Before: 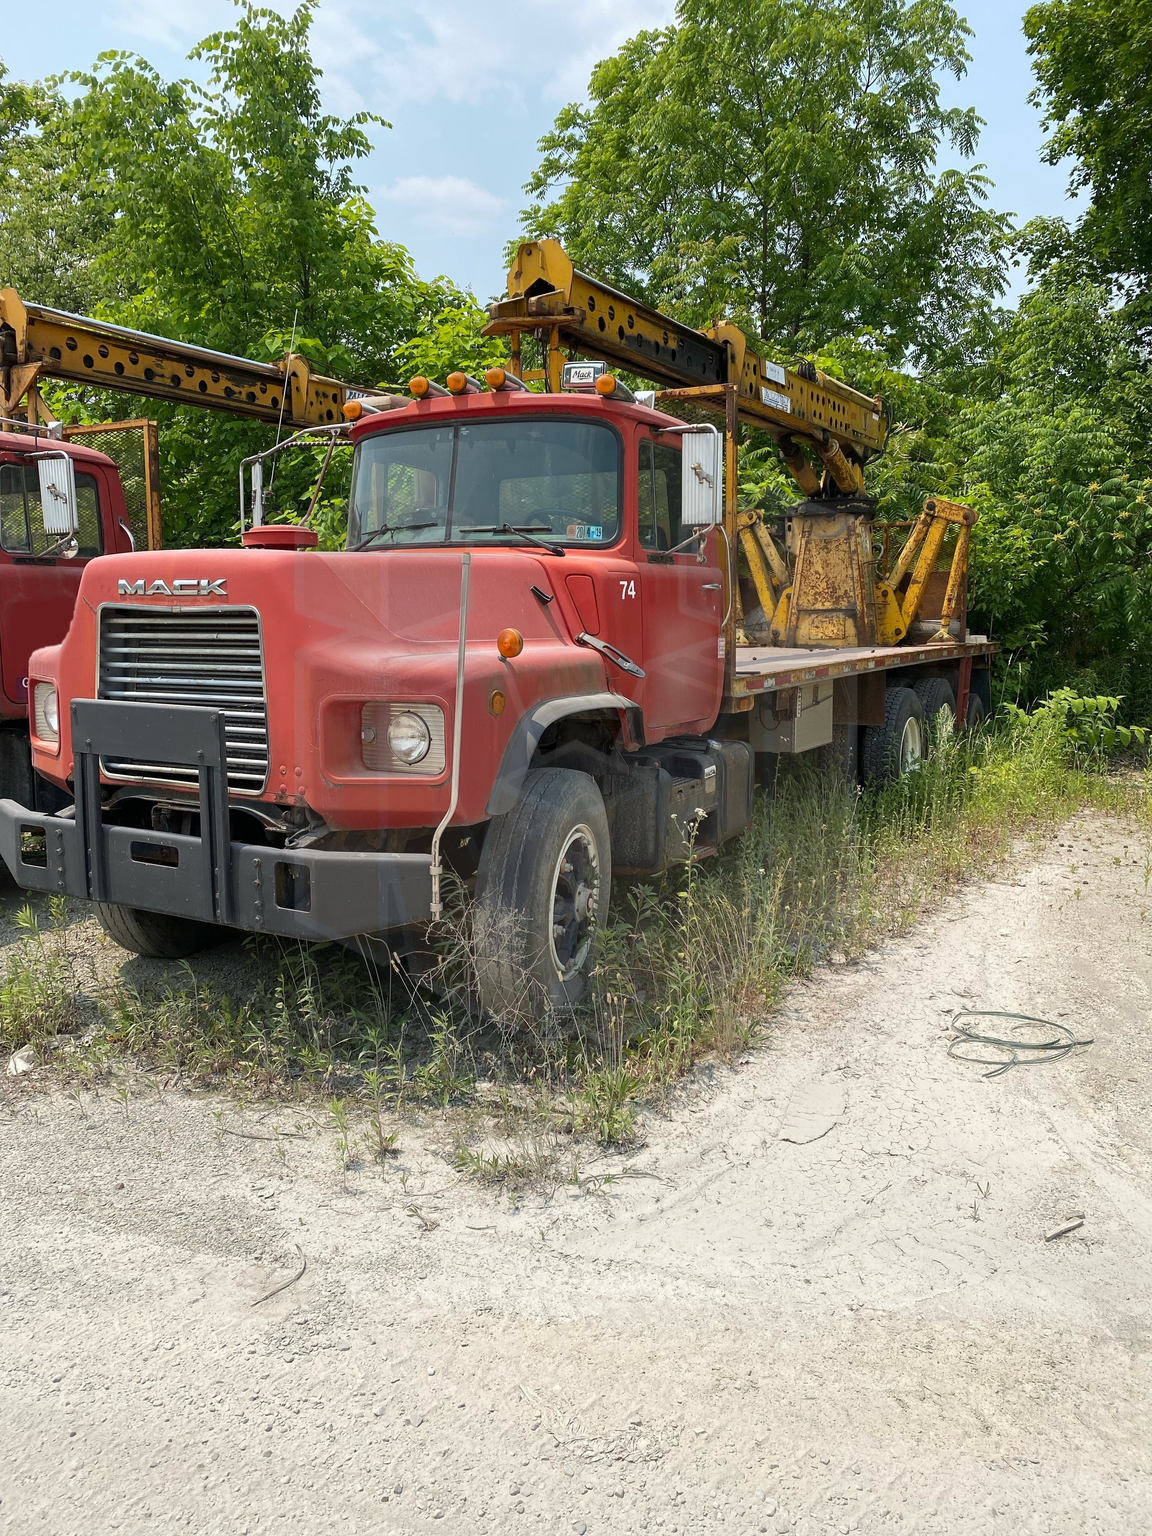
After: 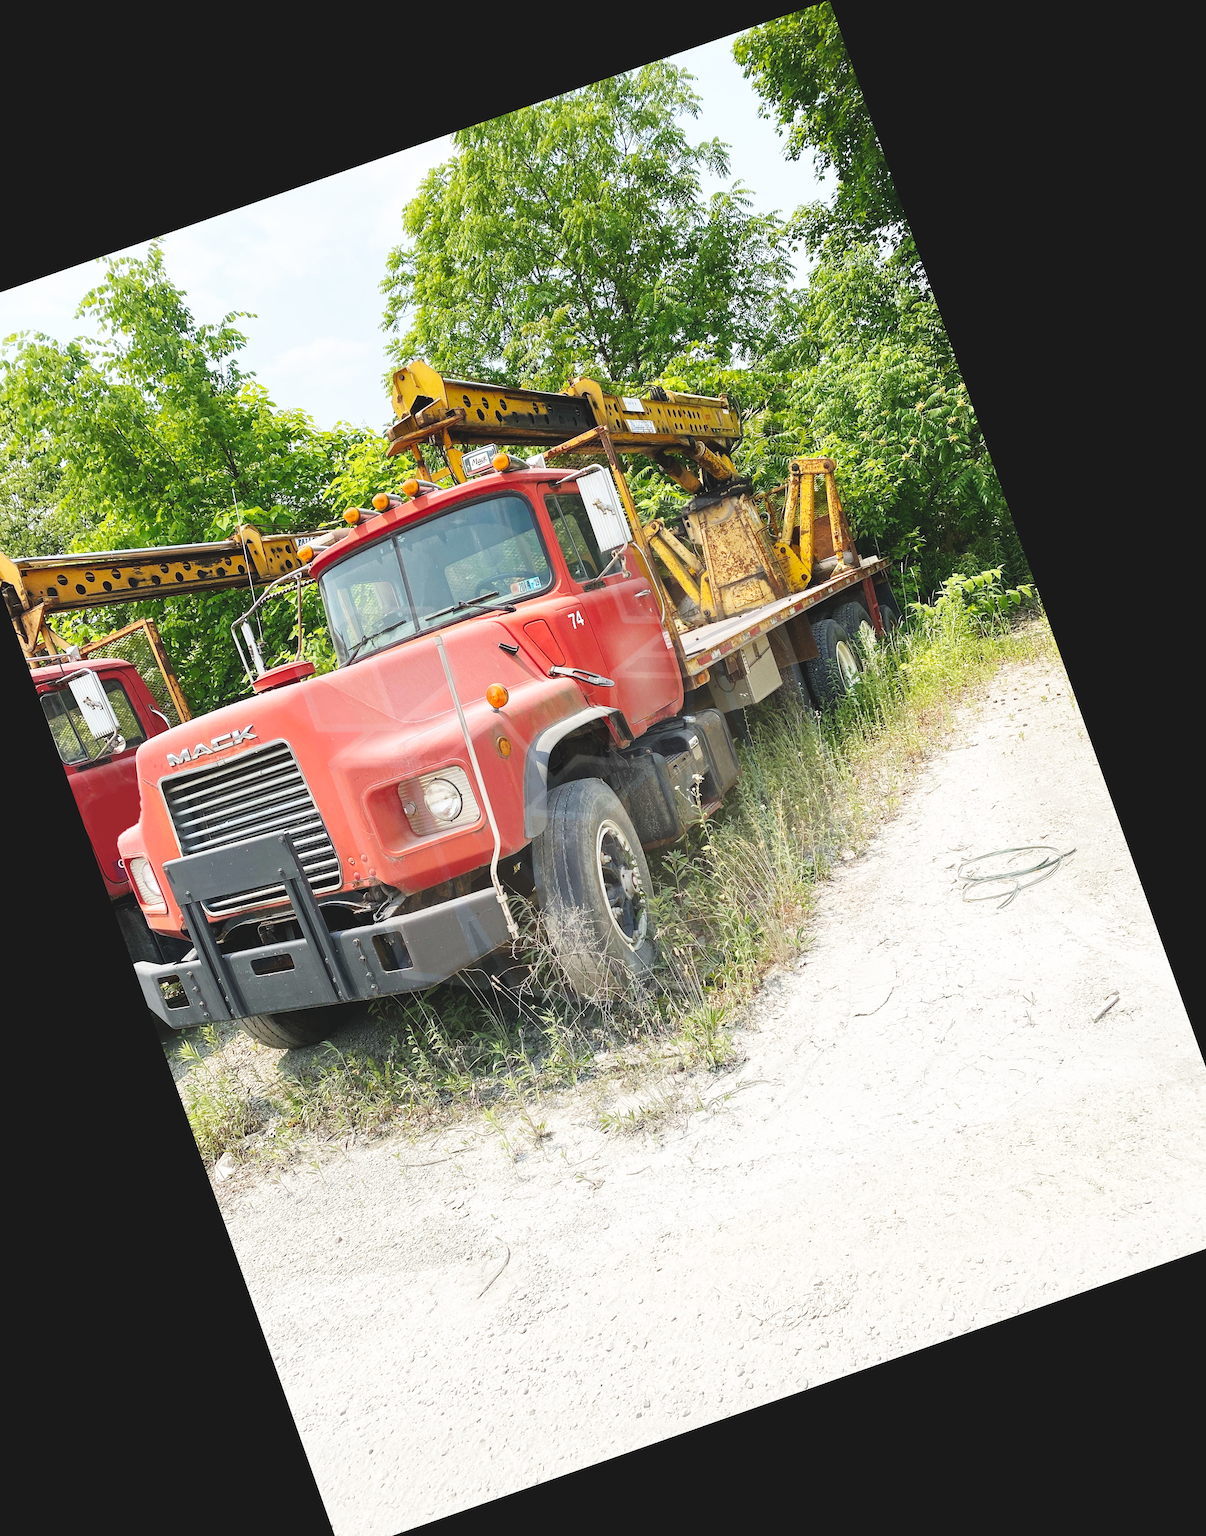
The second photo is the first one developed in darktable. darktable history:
exposure: black level correction -0.014, exposure -0.193 EV, compensate highlight preservation false
base curve: curves: ch0 [(0, 0.003) (0.001, 0.002) (0.006, 0.004) (0.02, 0.022) (0.048, 0.086) (0.094, 0.234) (0.162, 0.431) (0.258, 0.629) (0.385, 0.8) (0.548, 0.918) (0.751, 0.988) (1, 1)], preserve colors none
crop and rotate: angle 19.43°, left 6.812%, right 4.125%, bottom 1.087%
